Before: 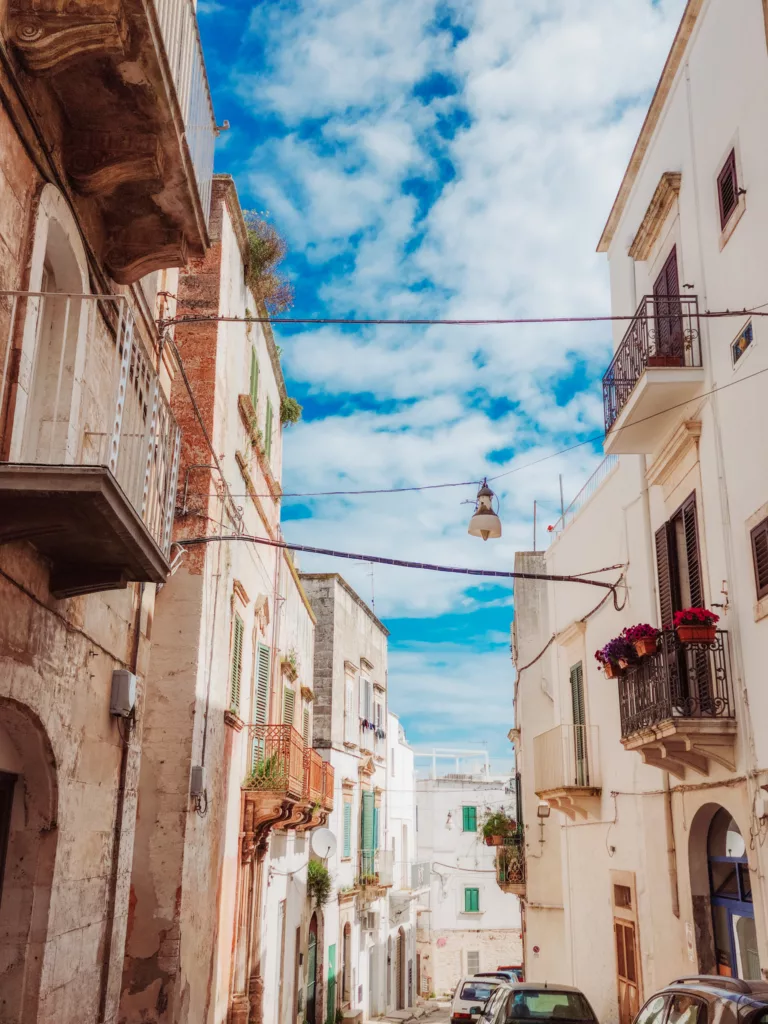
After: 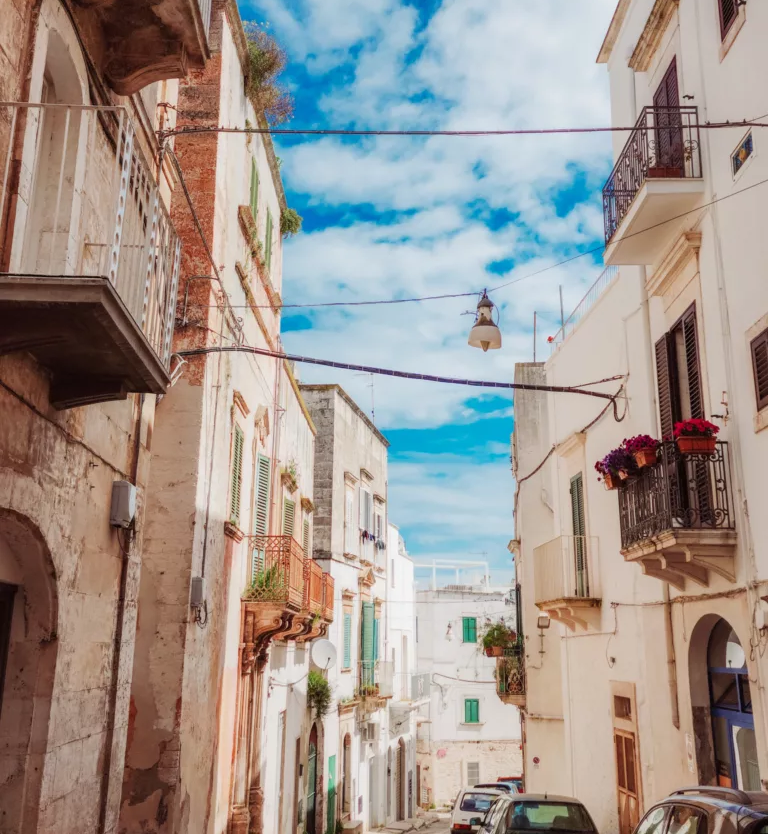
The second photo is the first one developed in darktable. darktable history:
crop and rotate: top 18.474%
